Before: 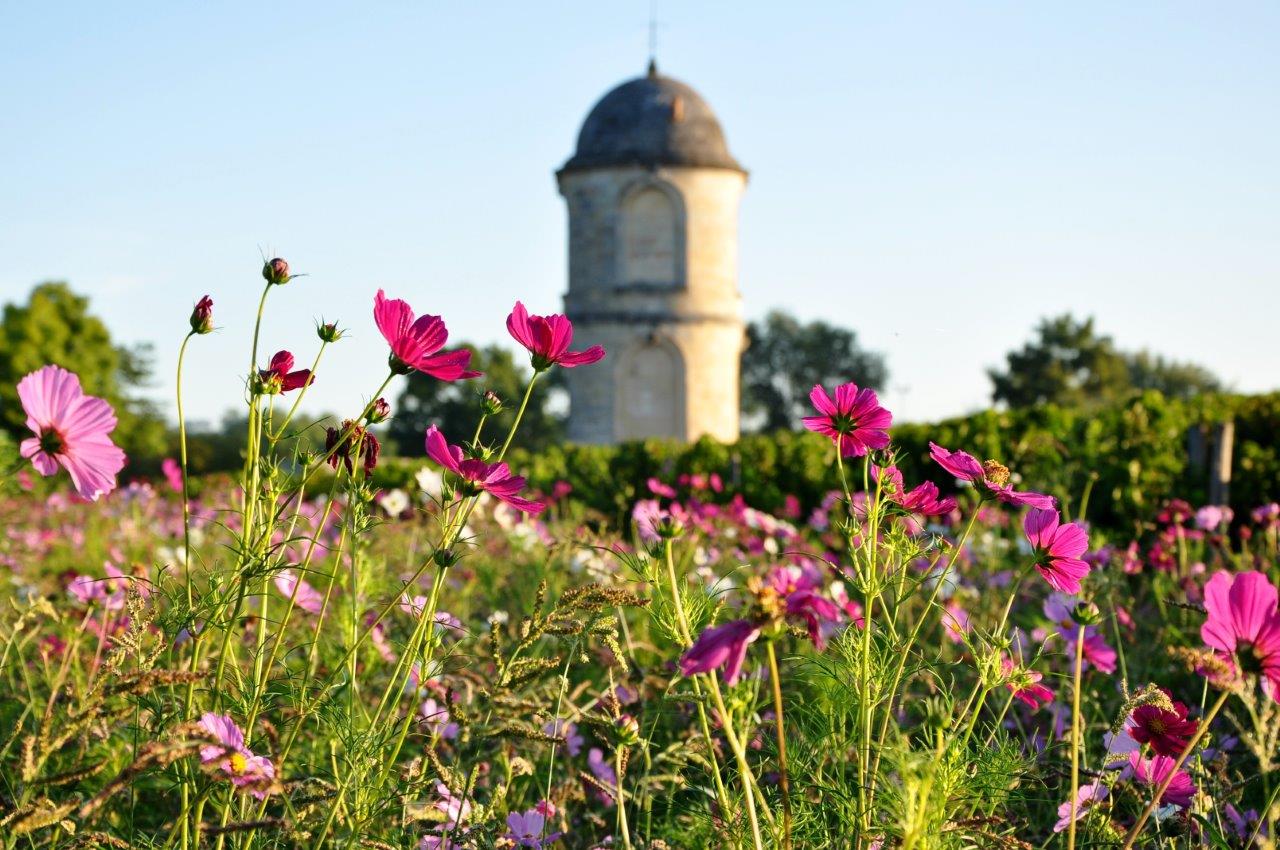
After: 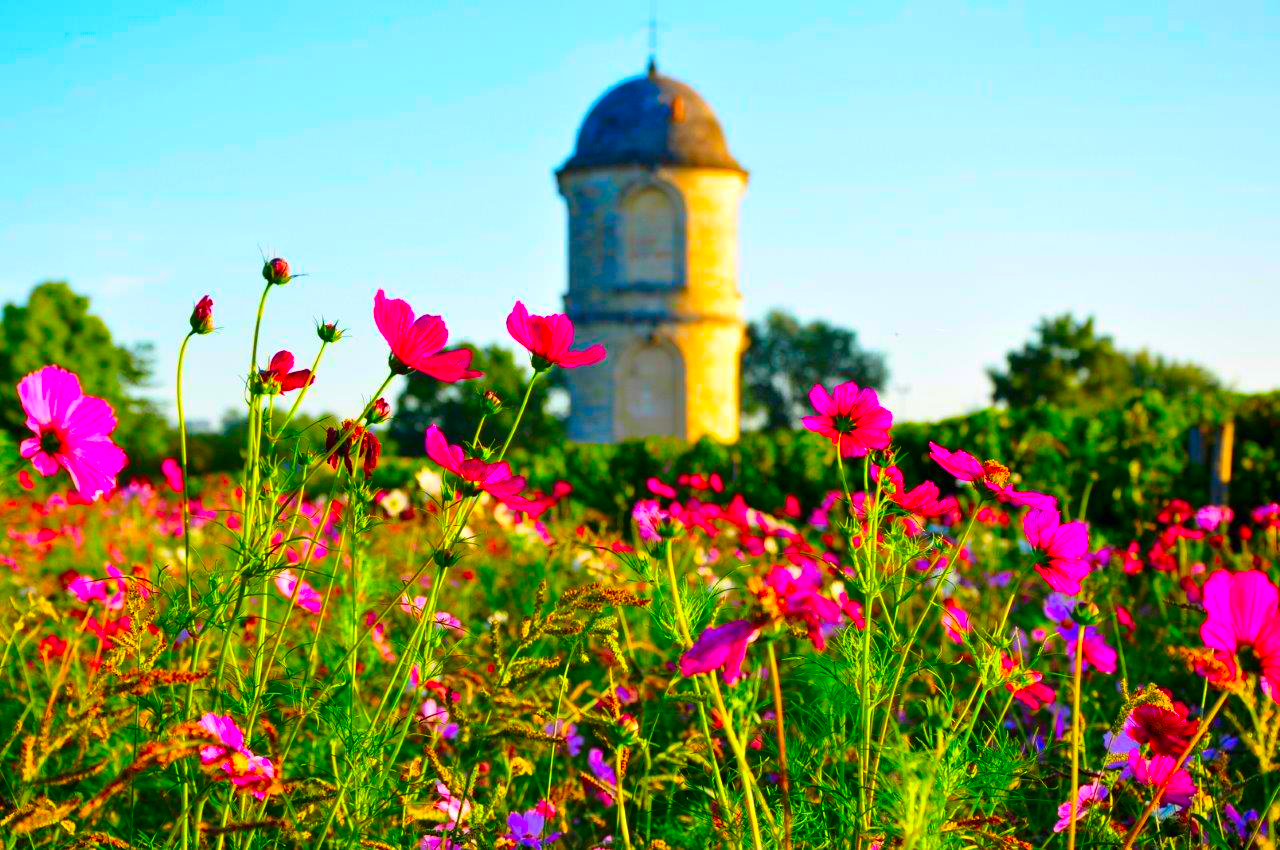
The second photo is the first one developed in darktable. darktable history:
color correction: highlights b* 0.058, saturation 2.99
